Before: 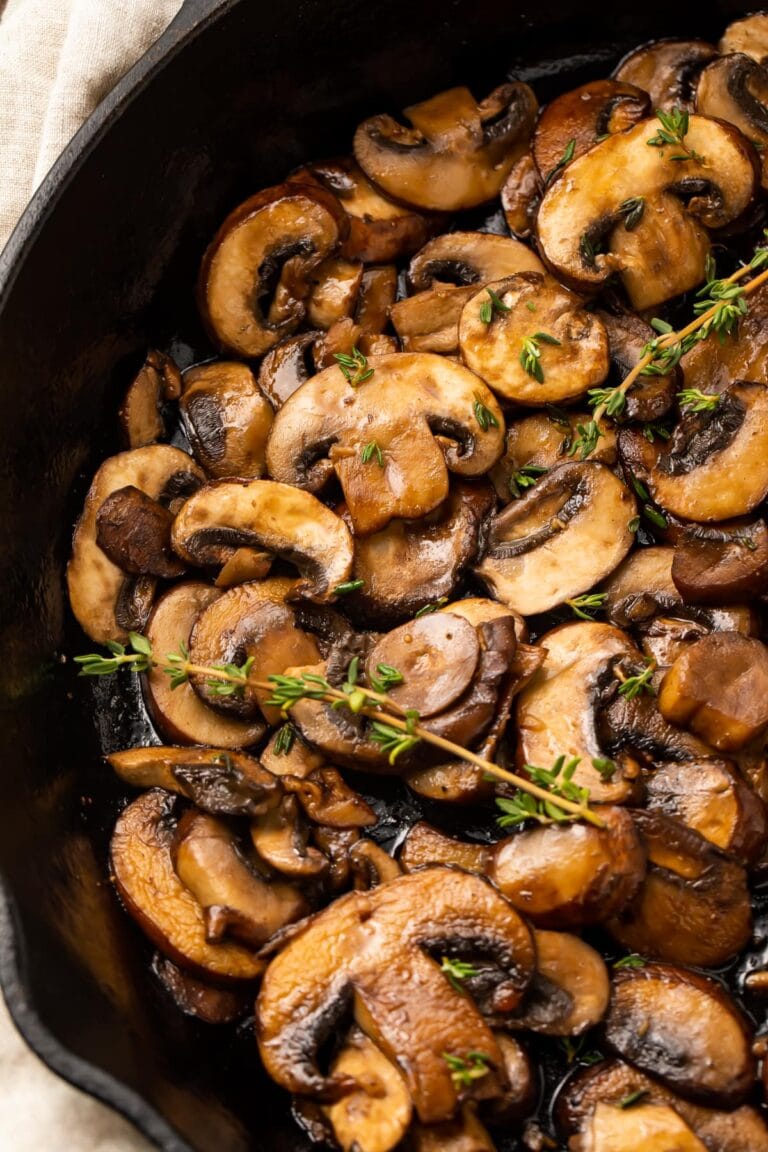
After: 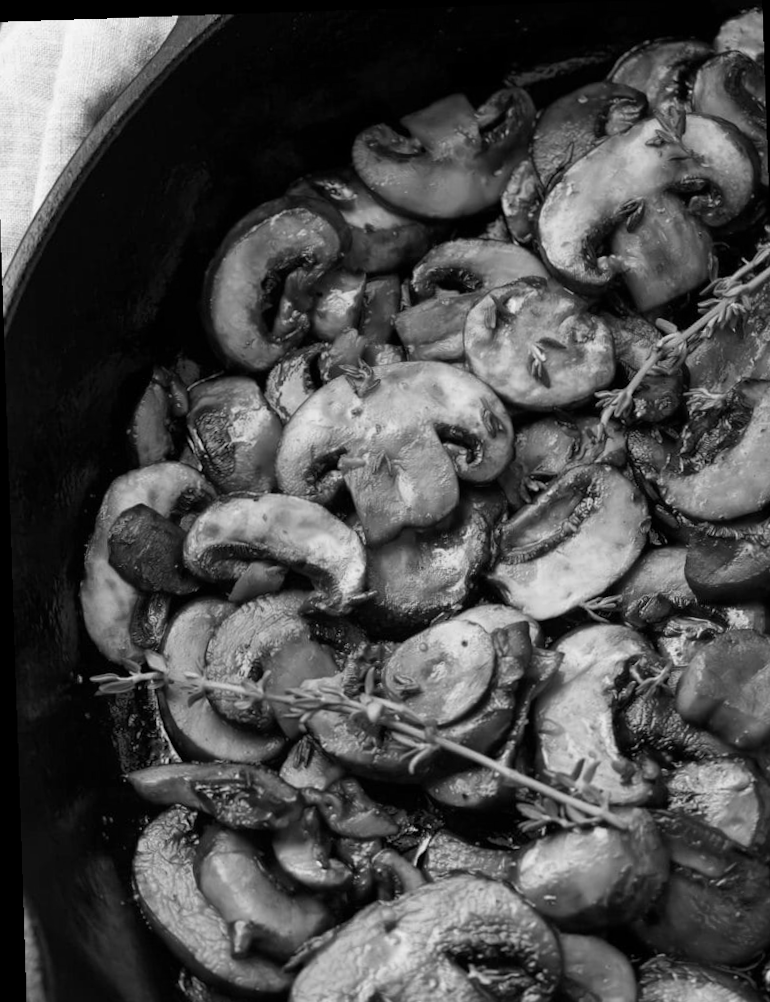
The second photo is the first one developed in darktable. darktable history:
rotate and perspective: rotation -1.75°, automatic cropping off
color calibration: output gray [0.267, 0.423, 0.261, 0], illuminant same as pipeline (D50), adaptation none (bypass)
crop and rotate: angle 0.2°, left 0.275%, right 3.127%, bottom 14.18%
